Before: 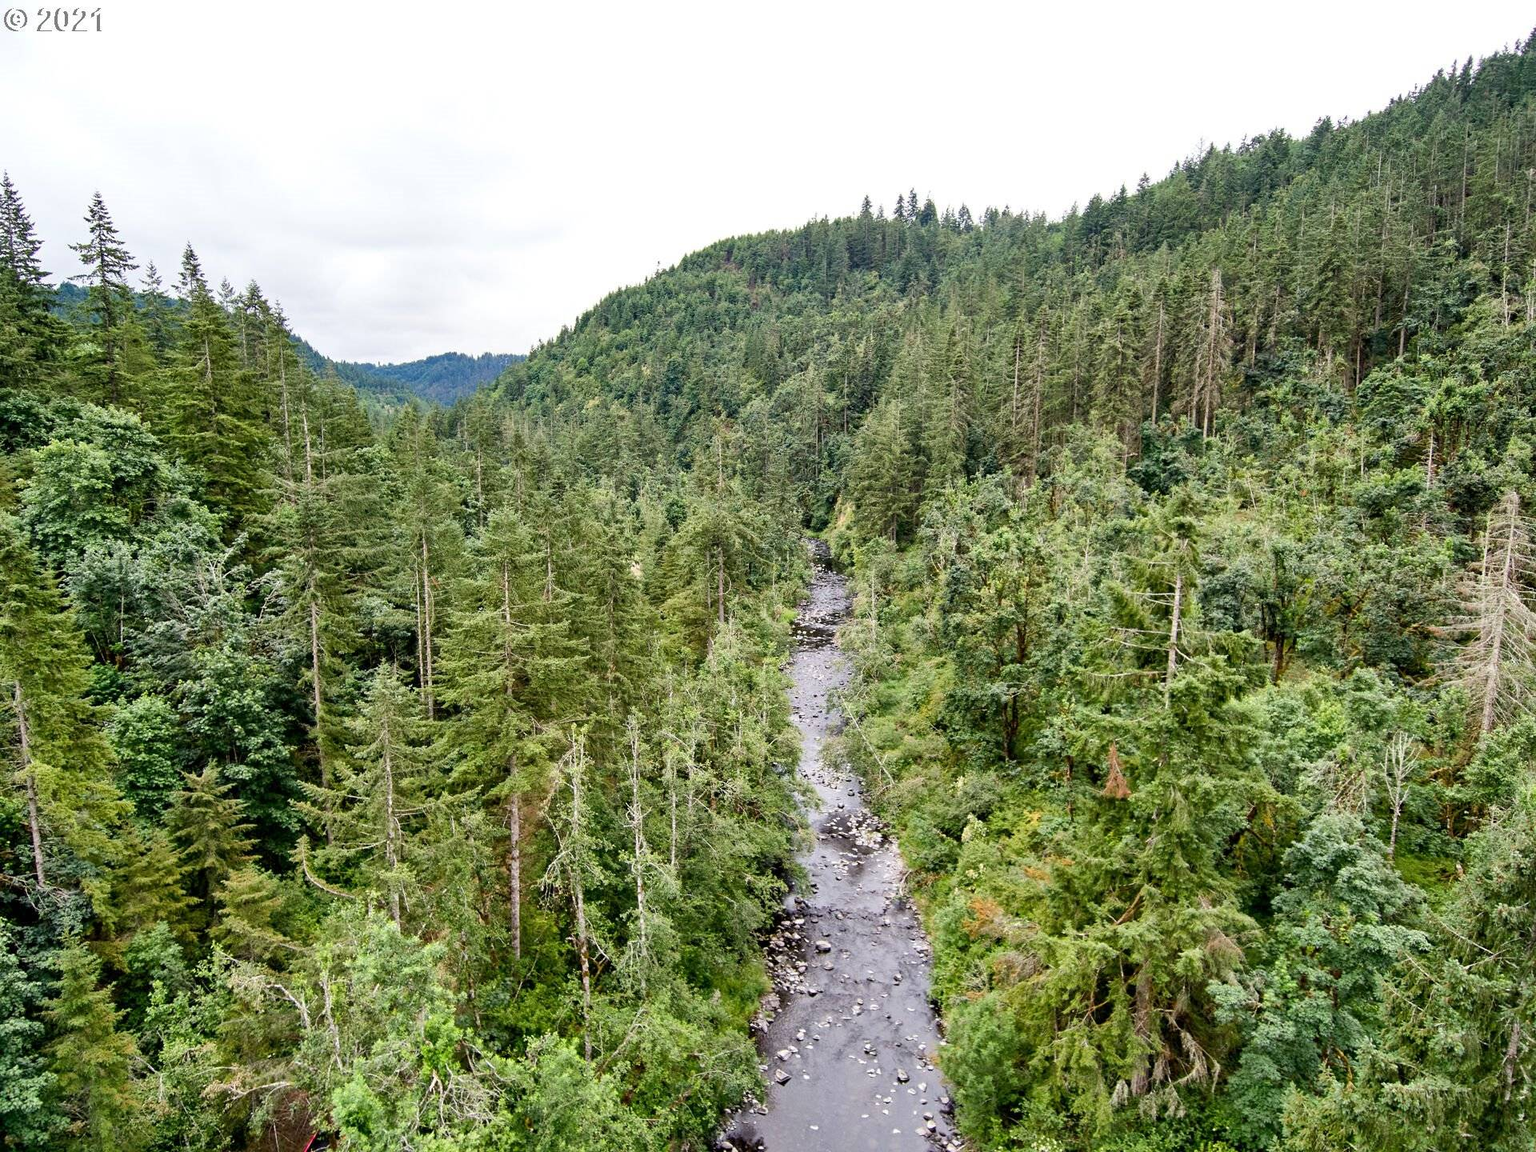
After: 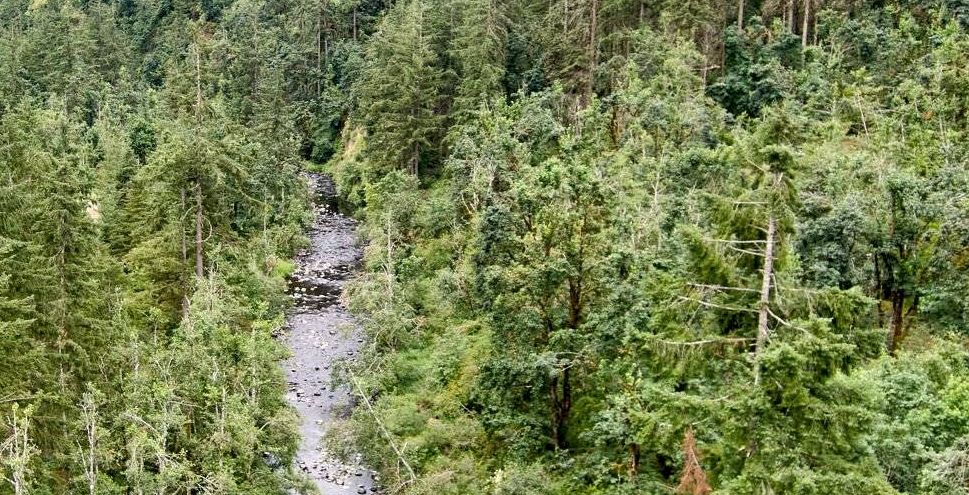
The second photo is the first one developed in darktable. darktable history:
local contrast: highlights 100%, shadows 97%, detail 119%, midtone range 0.2
crop: left 36.611%, top 34.809%, right 12.914%, bottom 30.769%
